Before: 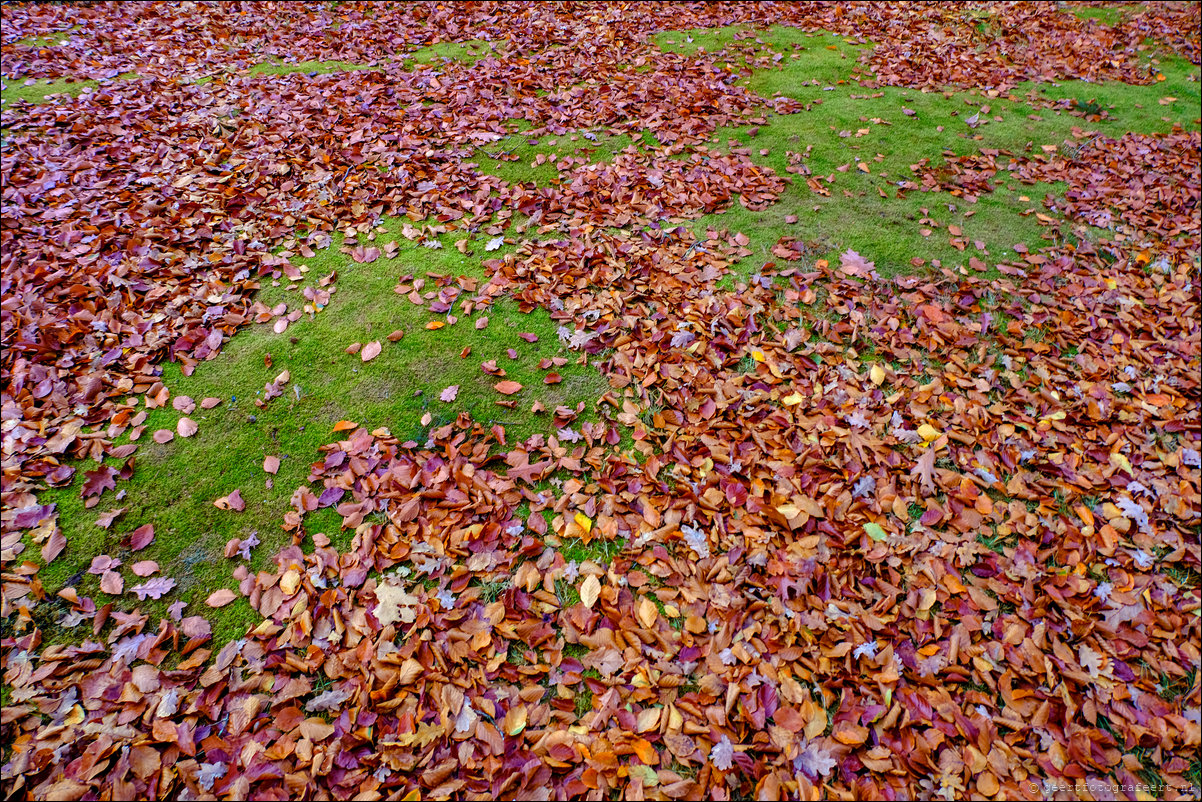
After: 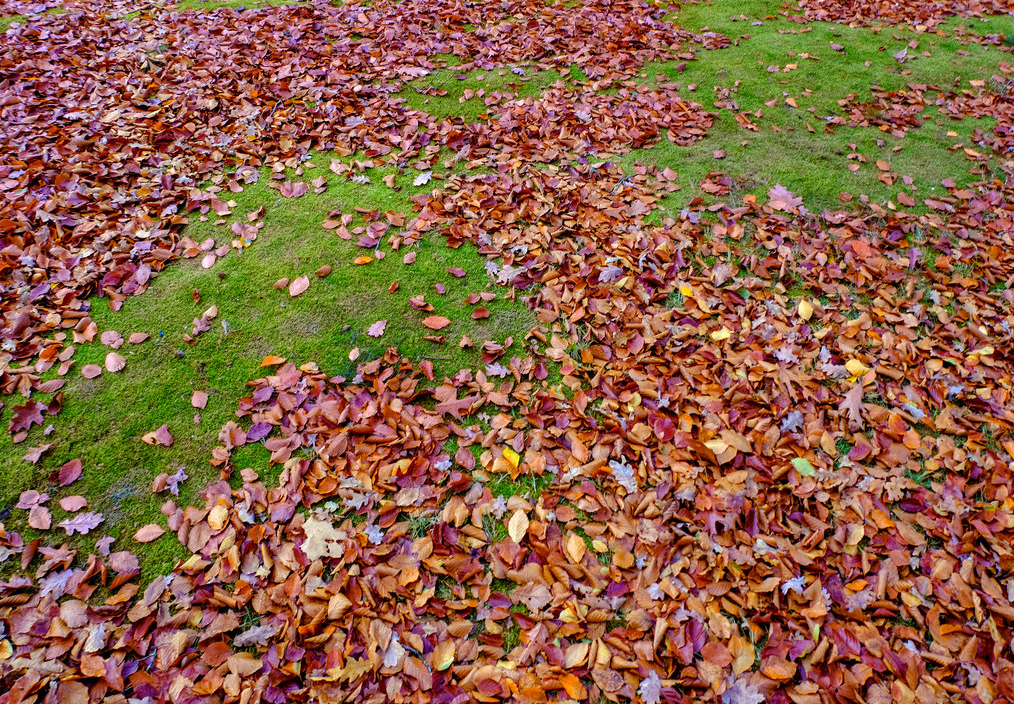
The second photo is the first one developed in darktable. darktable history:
crop: left 6.062%, top 8.109%, right 9.531%, bottom 4.096%
color correction: highlights b* 0.068
